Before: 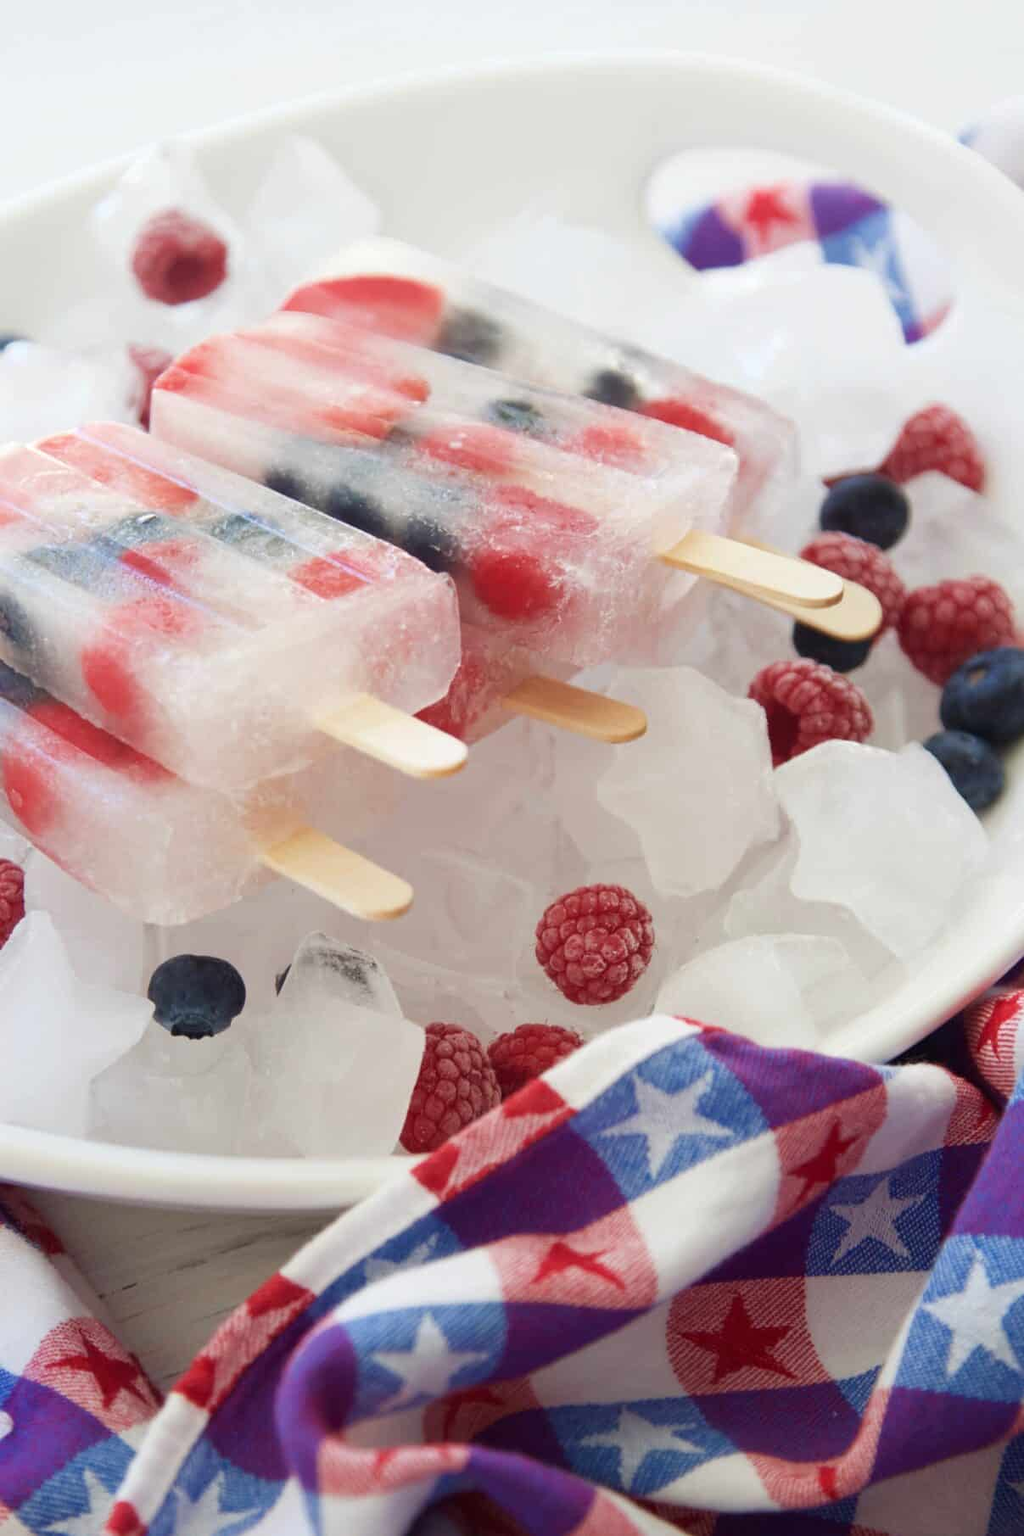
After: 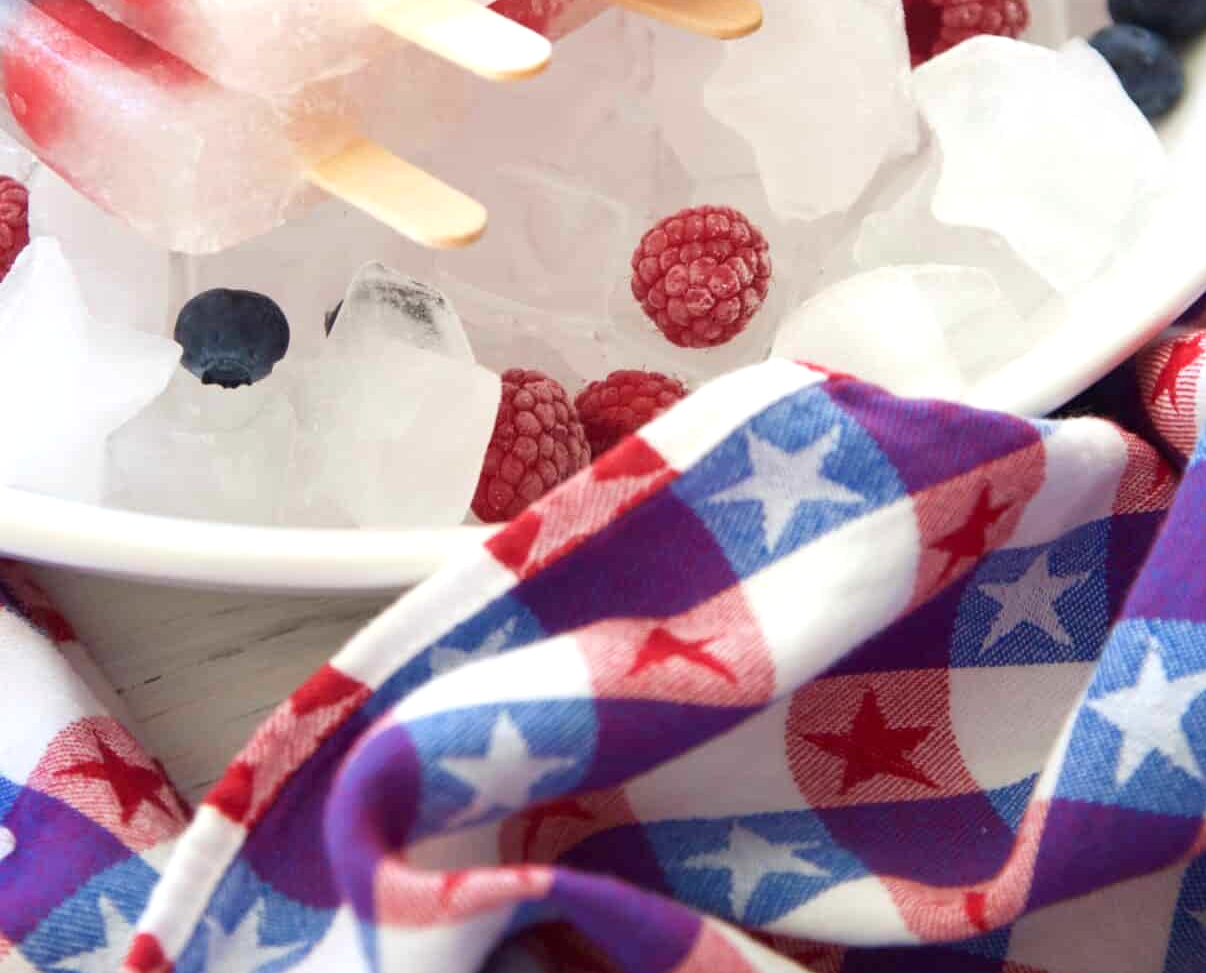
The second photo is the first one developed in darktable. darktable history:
exposure: black level correction 0.001, exposure 0.5 EV, compensate exposure bias true, compensate highlight preservation false
crop and rotate: top 46.237%
